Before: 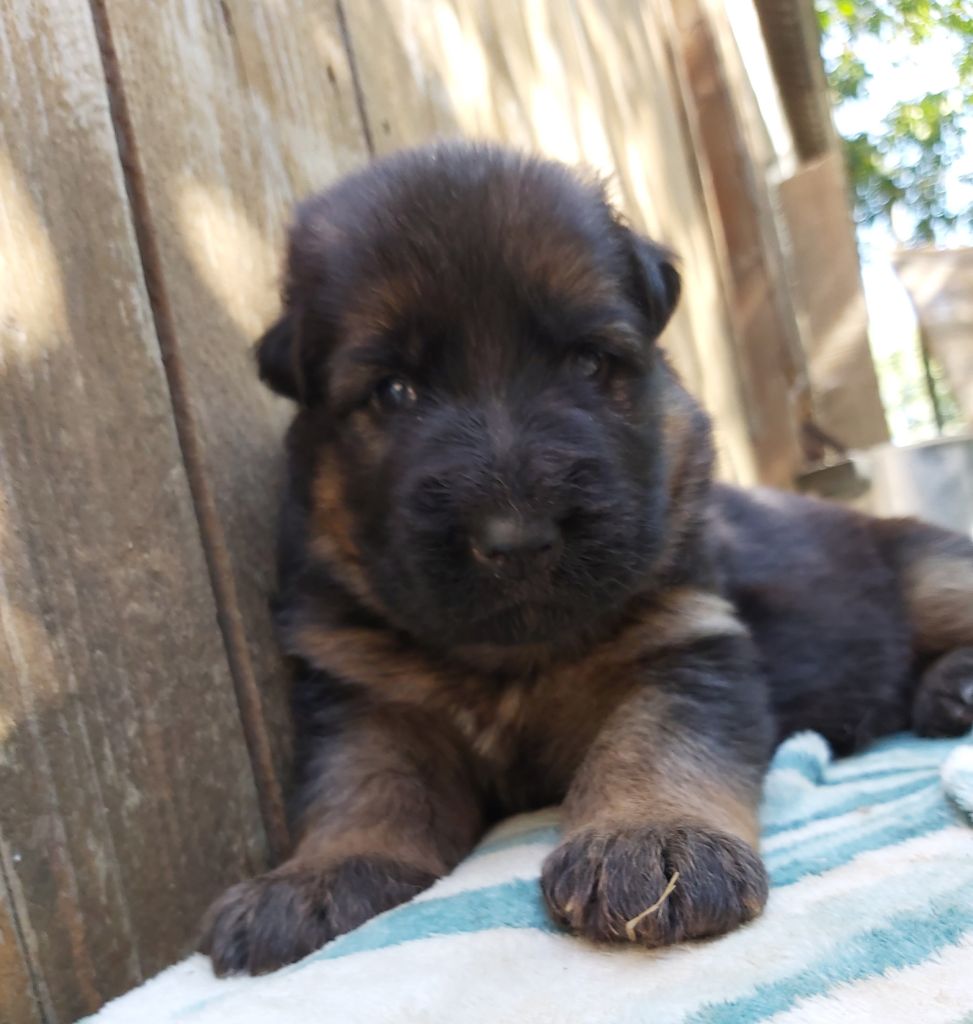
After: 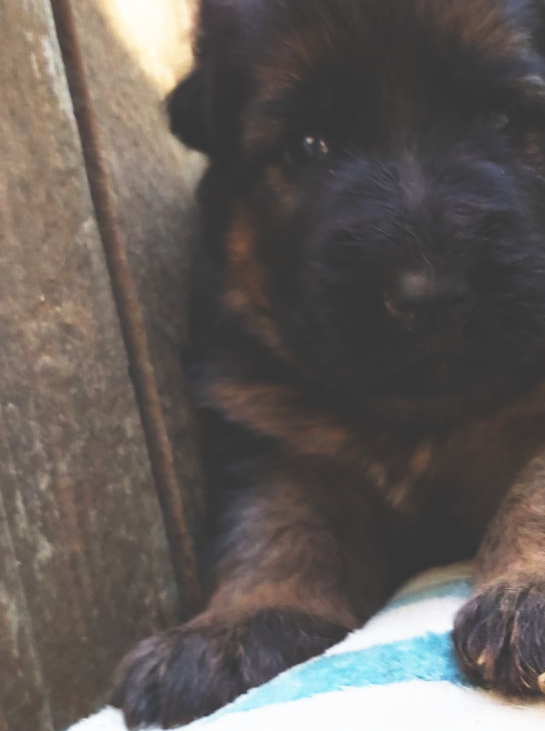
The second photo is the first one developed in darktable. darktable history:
crop: left 9.094%, top 24.125%, right 34.884%, bottom 4.431%
base curve: curves: ch0 [(0, 0.036) (0.007, 0.037) (0.604, 0.887) (1, 1)], preserve colors none
